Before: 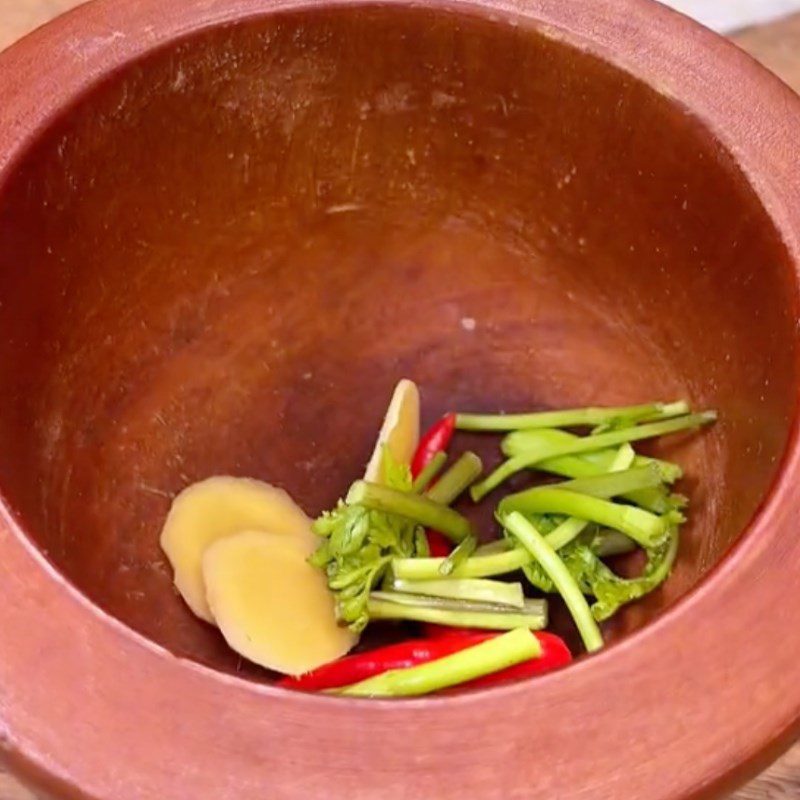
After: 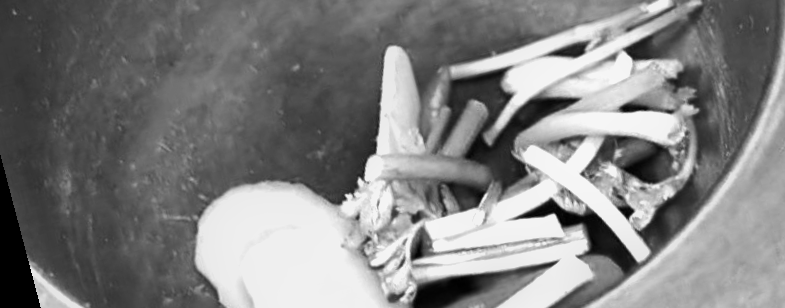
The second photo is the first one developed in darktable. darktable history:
crop and rotate: top 36.435%
monochrome: a -92.57, b 58.91
tone equalizer: -8 EV -0.75 EV, -7 EV -0.7 EV, -6 EV -0.6 EV, -5 EV -0.4 EV, -3 EV 0.4 EV, -2 EV 0.6 EV, -1 EV 0.7 EV, +0 EV 0.75 EV, edges refinement/feathering 500, mask exposure compensation -1.57 EV, preserve details no
rotate and perspective: rotation -14.8°, crop left 0.1, crop right 0.903, crop top 0.25, crop bottom 0.748
shadows and highlights: low approximation 0.01, soften with gaussian
exposure: exposure 0.3 EV, compensate highlight preservation false
